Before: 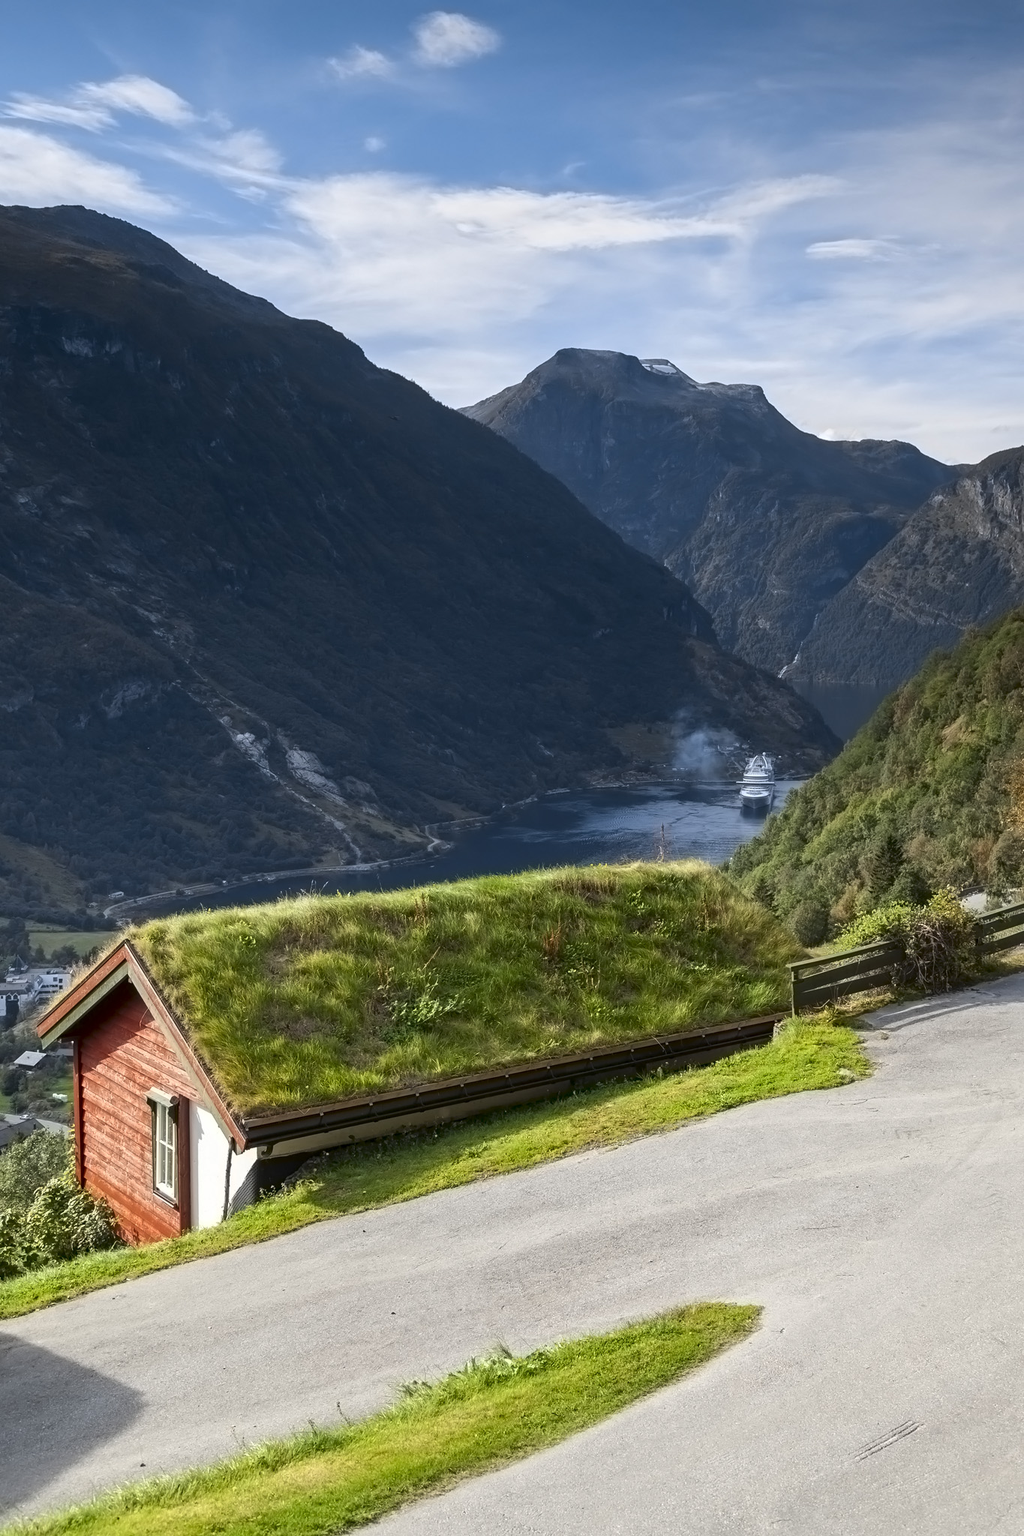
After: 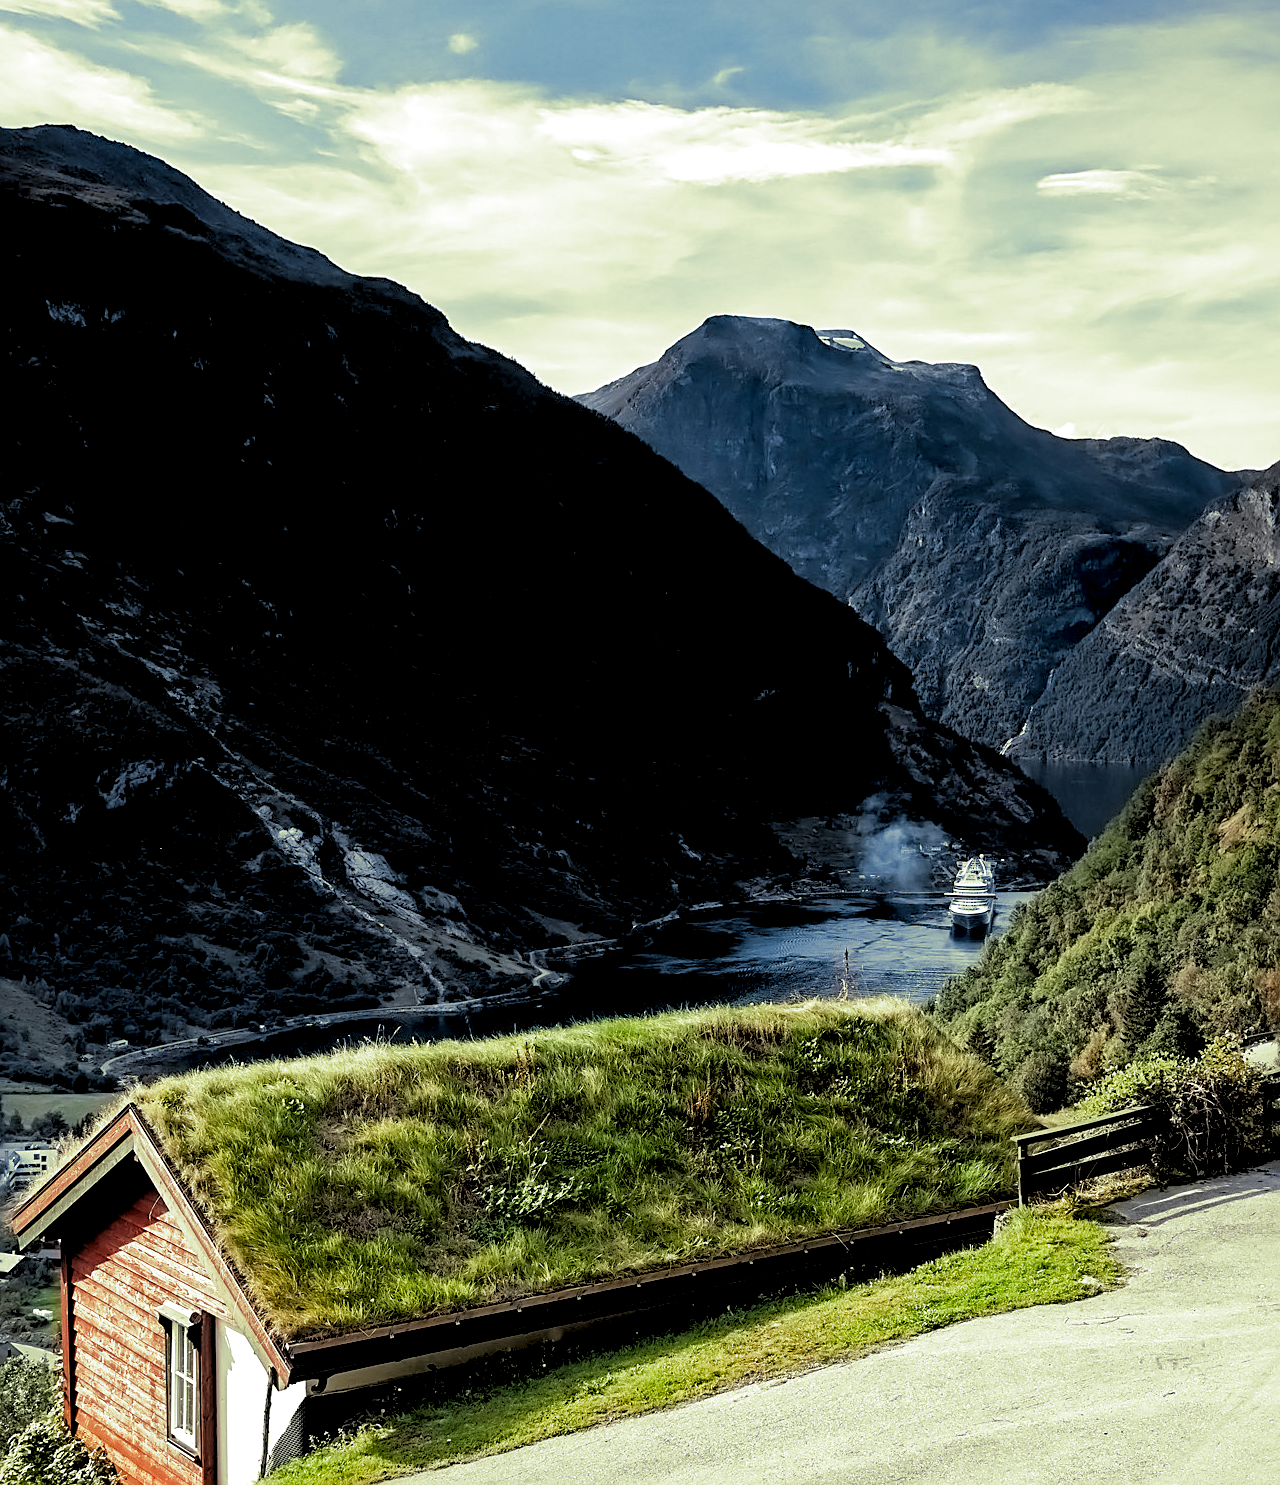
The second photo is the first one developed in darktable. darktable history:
rgb levels: levels [[0.029, 0.461, 0.922], [0, 0.5, 1], [0, 0.5, 1]]
split-toning: shadows › hue 290.82°, shadows › saturation 0.34, highlights › saturation 0.38, balance 0, compress 50%
crop: left 2.737%, top 7.287%, right 3.421%, bottom 20.179%
sharpen: on, module defaults
local contrast: mode bilateral grid, contrast 25, coarseness 60, detail 151%, midtone range 0.2
